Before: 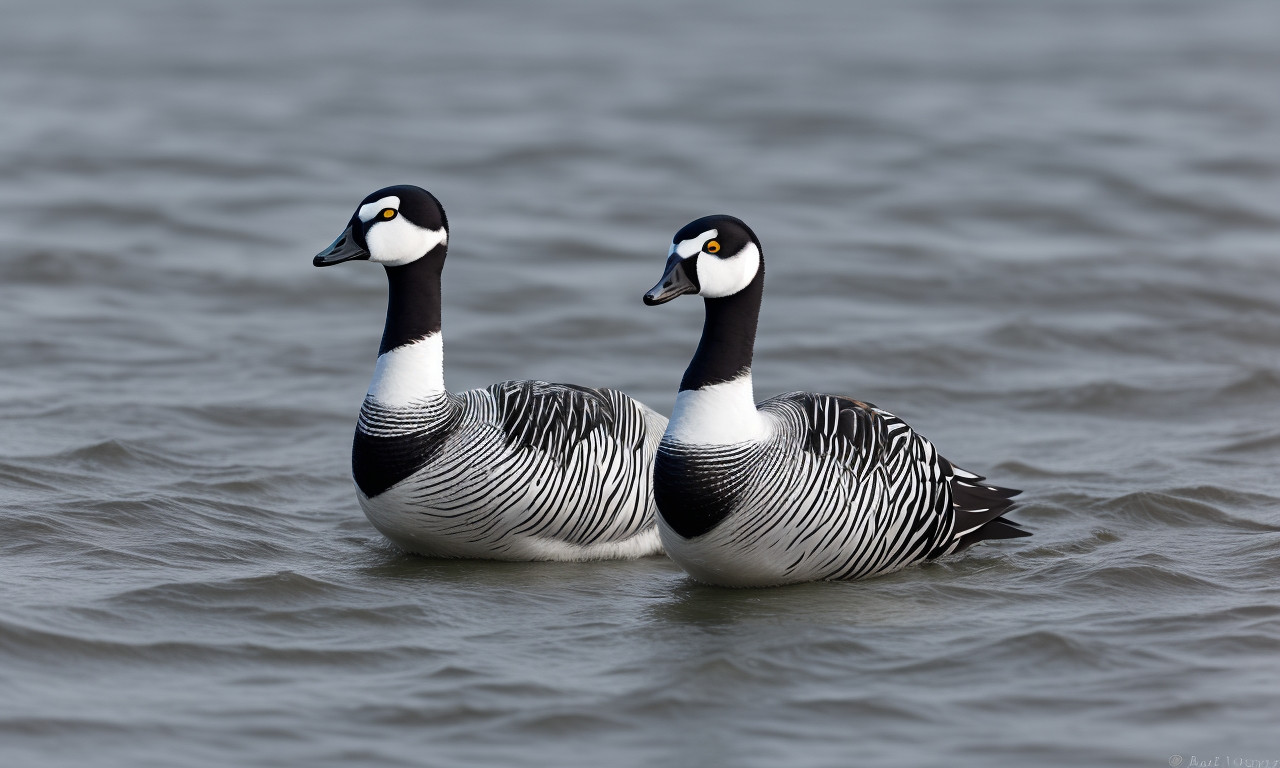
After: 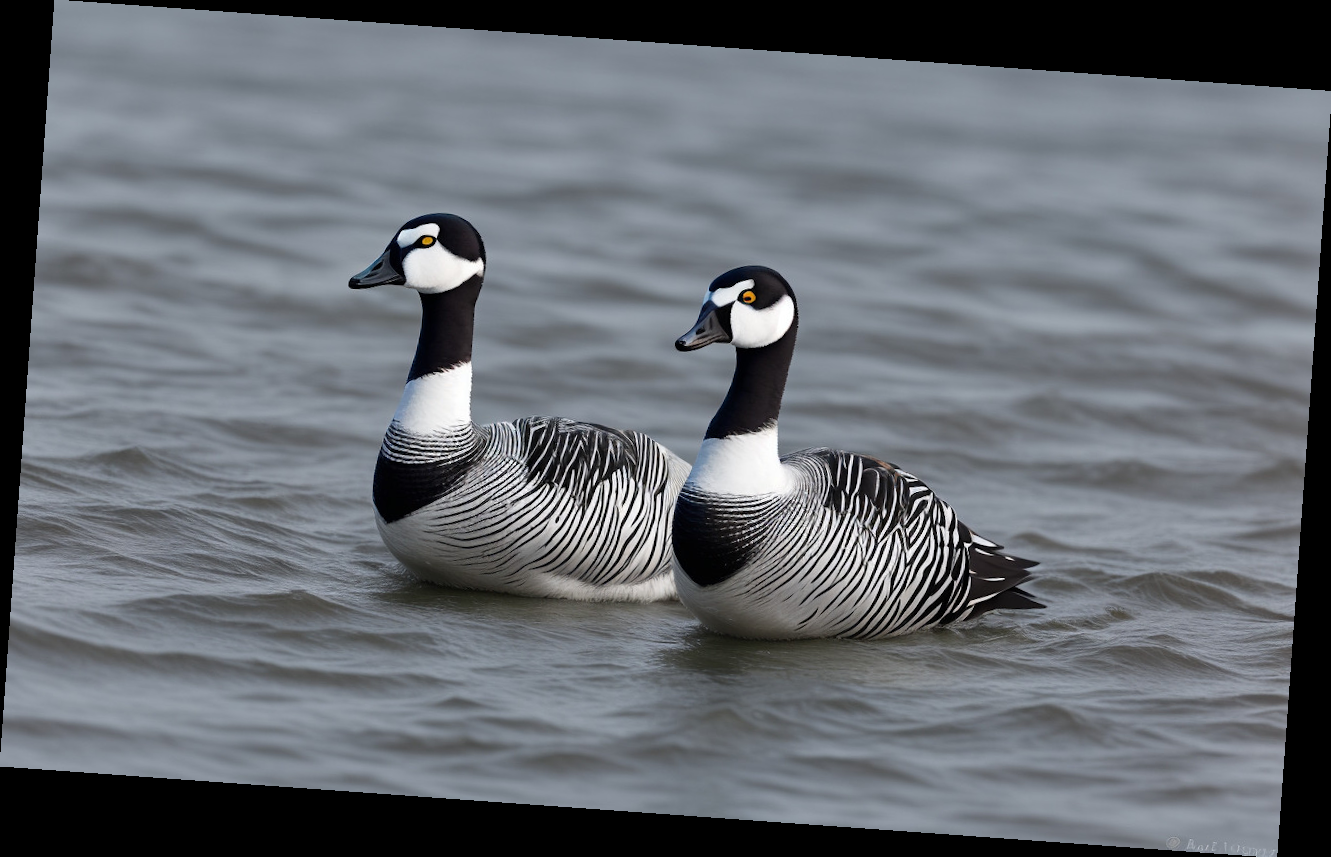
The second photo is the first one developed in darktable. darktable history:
rotate and perspective: rotation 4.1°, automatic cropping off
